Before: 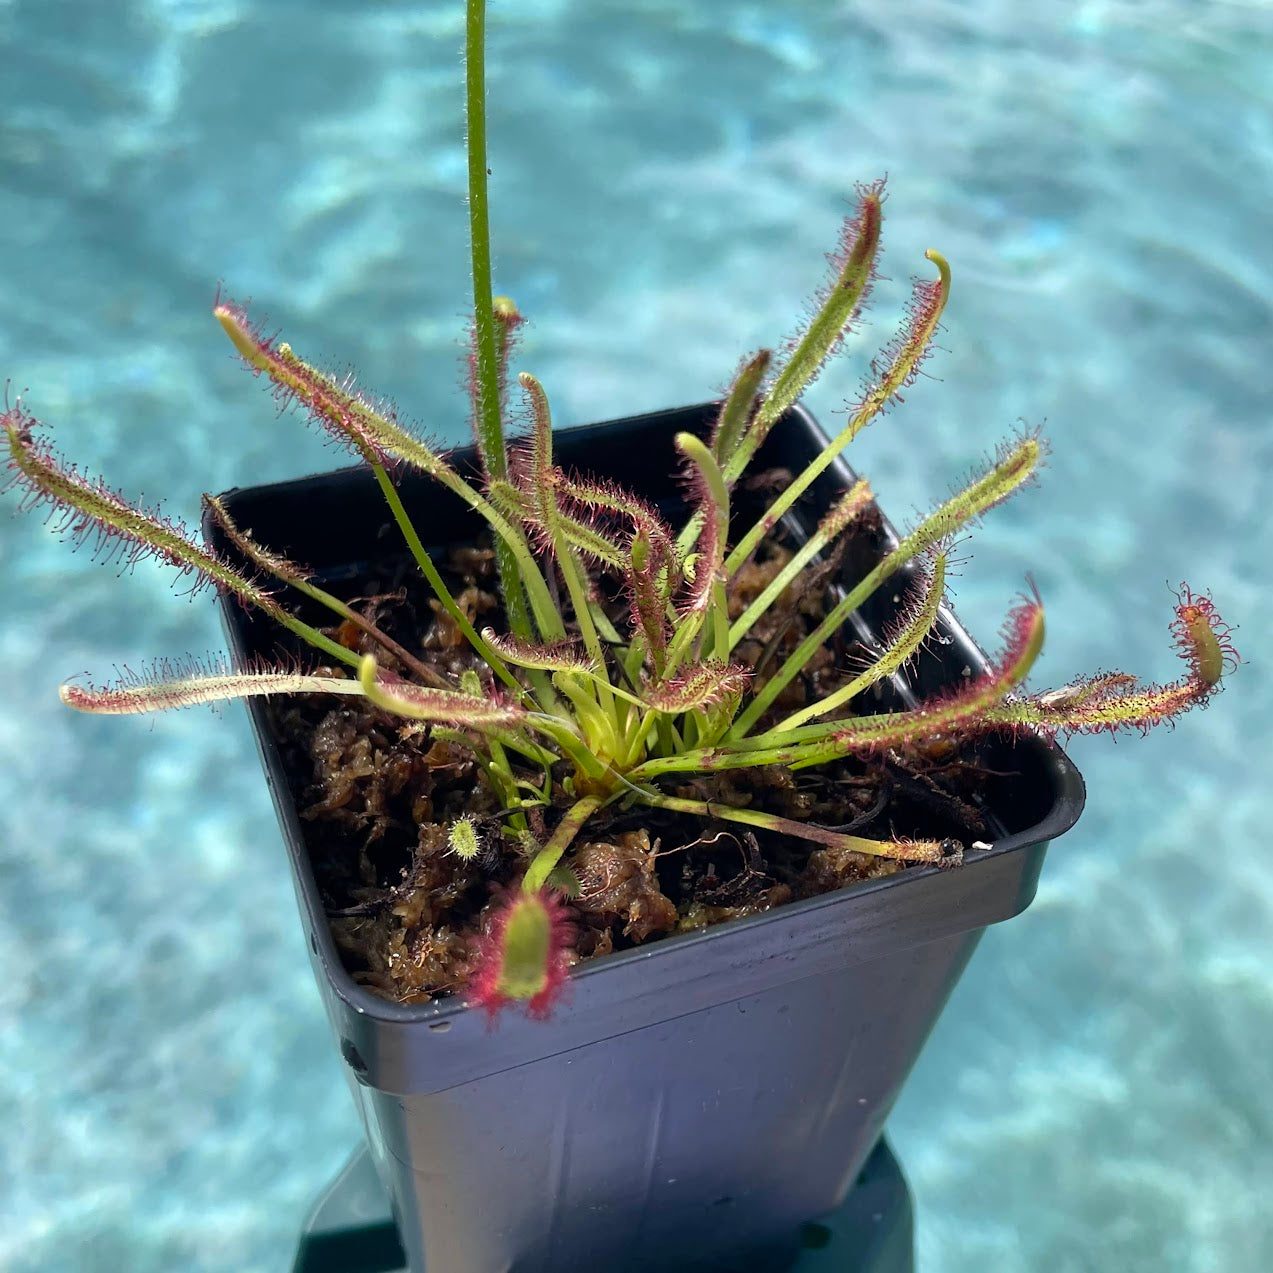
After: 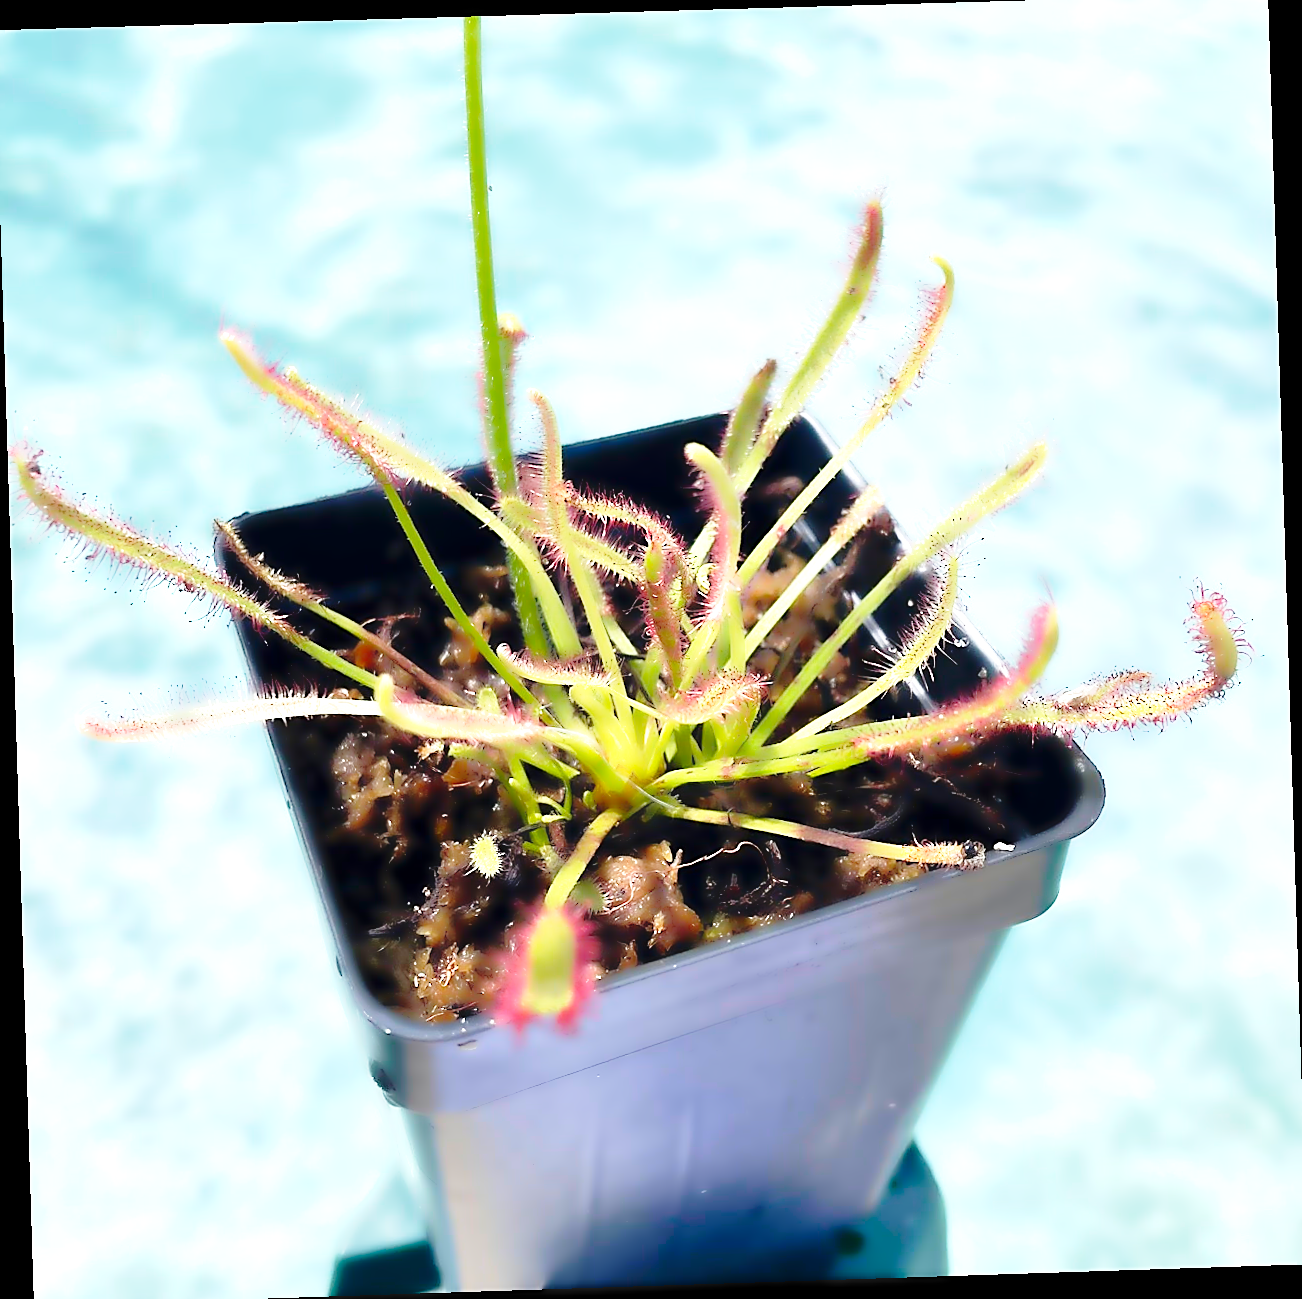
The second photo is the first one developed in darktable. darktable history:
exposure: exposure 1 EV, compensate highlight preservation false
base curve: curves: ch0 [(0, 0) (0.028, 0.03) (0.121, 0.232) (0.46, 0.748) (0.859, 0.968) (1, 1)], preserve colors none
crop: left 0.434%, top 0.485%, right 0.244%, bottom 0.386%
local contrast: mode bilateral grid, contrast 20, coarseness 50, detail 120%, midtone range 0.2
lowpass: radius 4, soften with bilateral filter, unbound 0
rotate and perspective: rotation -1.77°, lens shift (horizontal) 0.004, automatic cropping off
sharpen: on, module defaults
